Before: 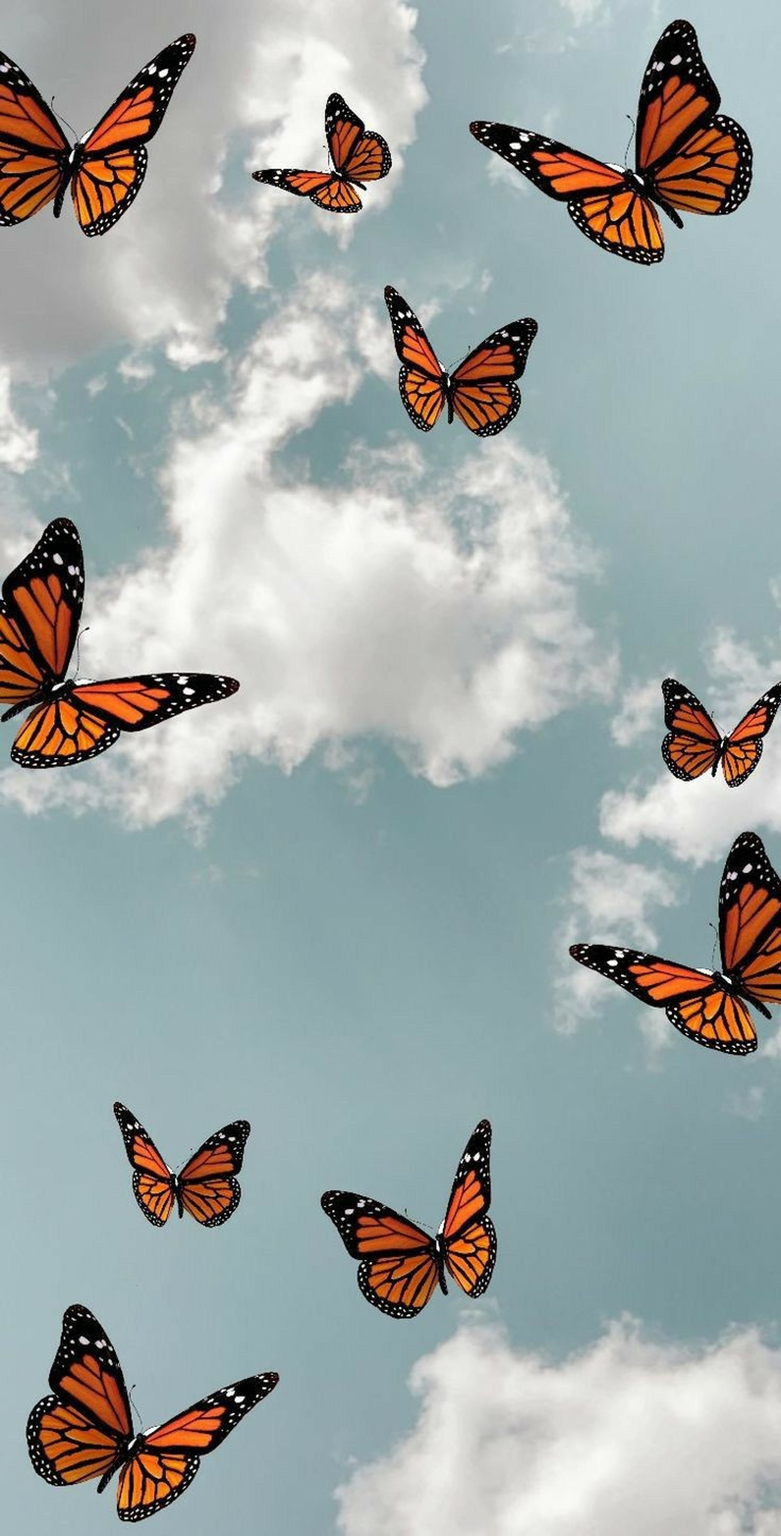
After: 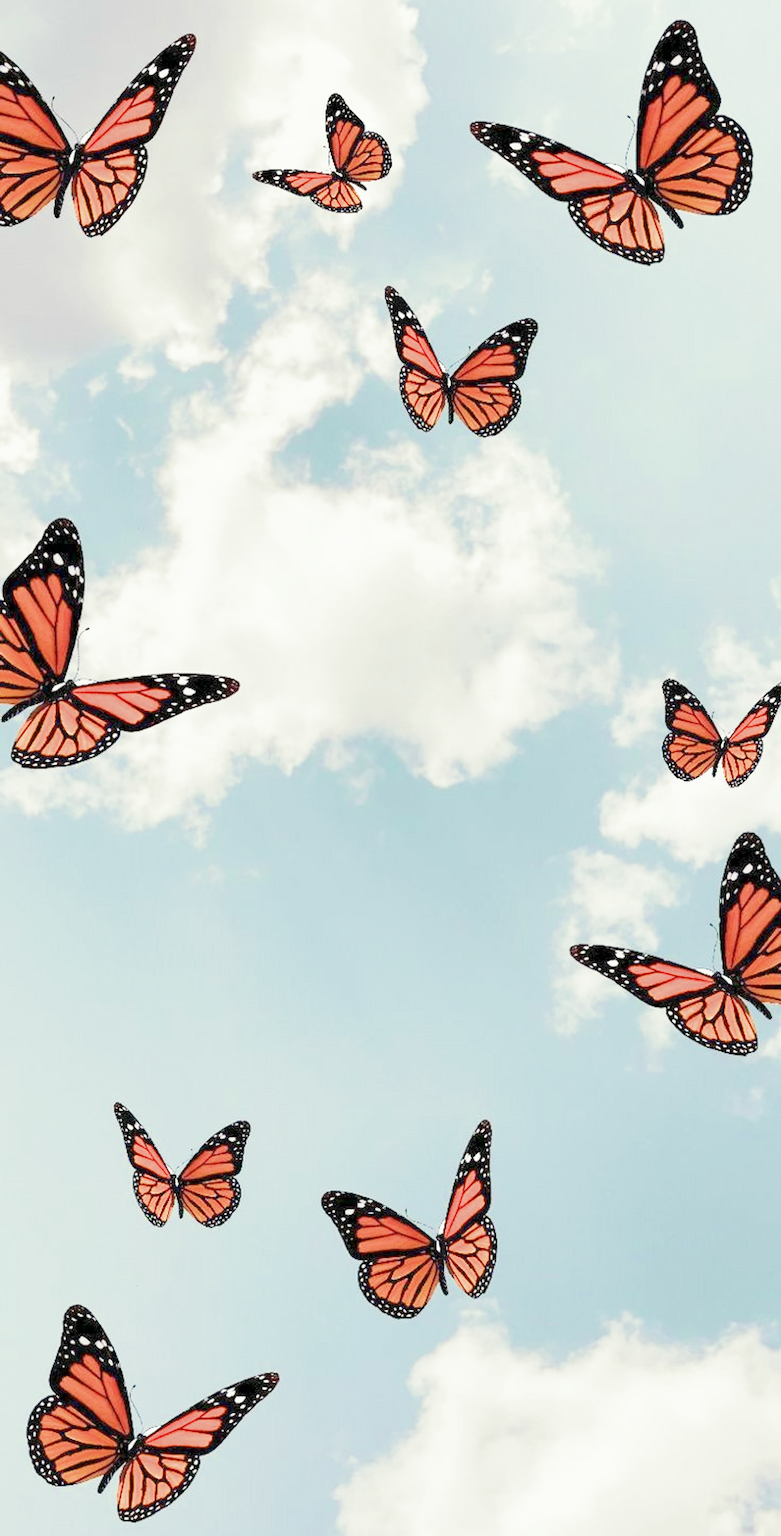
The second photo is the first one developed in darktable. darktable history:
split-toning: shadows › saturation 0.61, highlights › saturation 0.58, balance -28.74, compress 87.36%
filmic rgb: middle gray luminance 4.29%, black relative exposure -13 EV, white relative exposure 5 EV, threshold 6 EV, target black luminance 0%, hardness 5.19, latitude 59.69%, contrast 0.767, highlights saturation mix 5%, shadows ↔ highlights balance 25.95%, add noise in highlights 0, color science v3 (2019), use custom middle-gray values true, iterations of high-quality reconstruction 0, contrast in highlights soft, enable highlight reconstruction true
